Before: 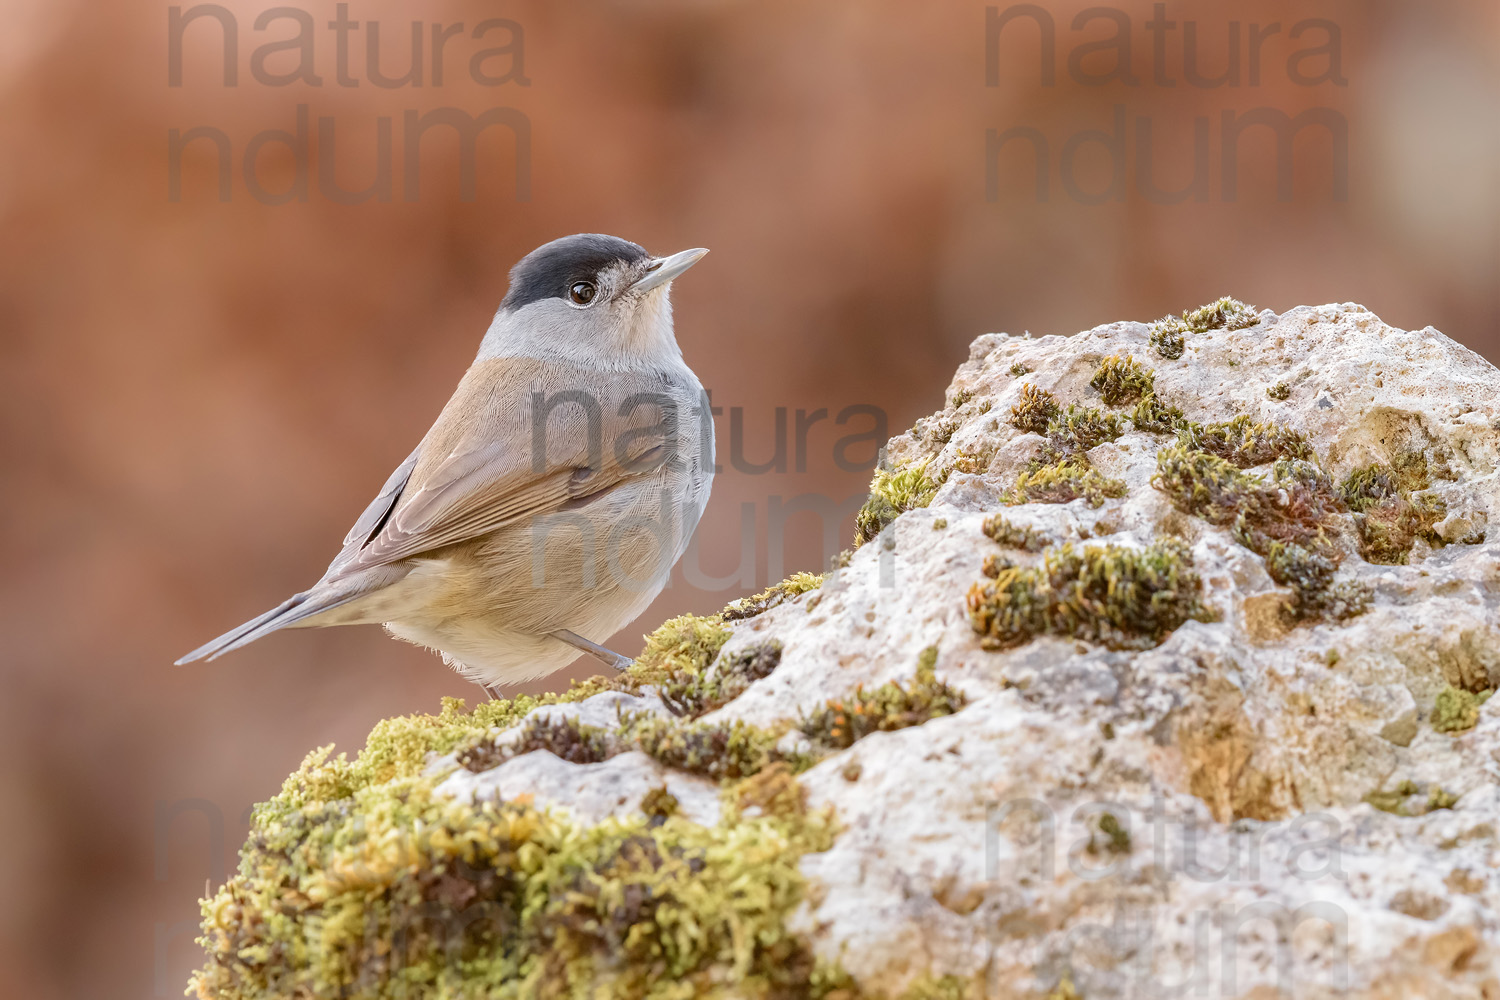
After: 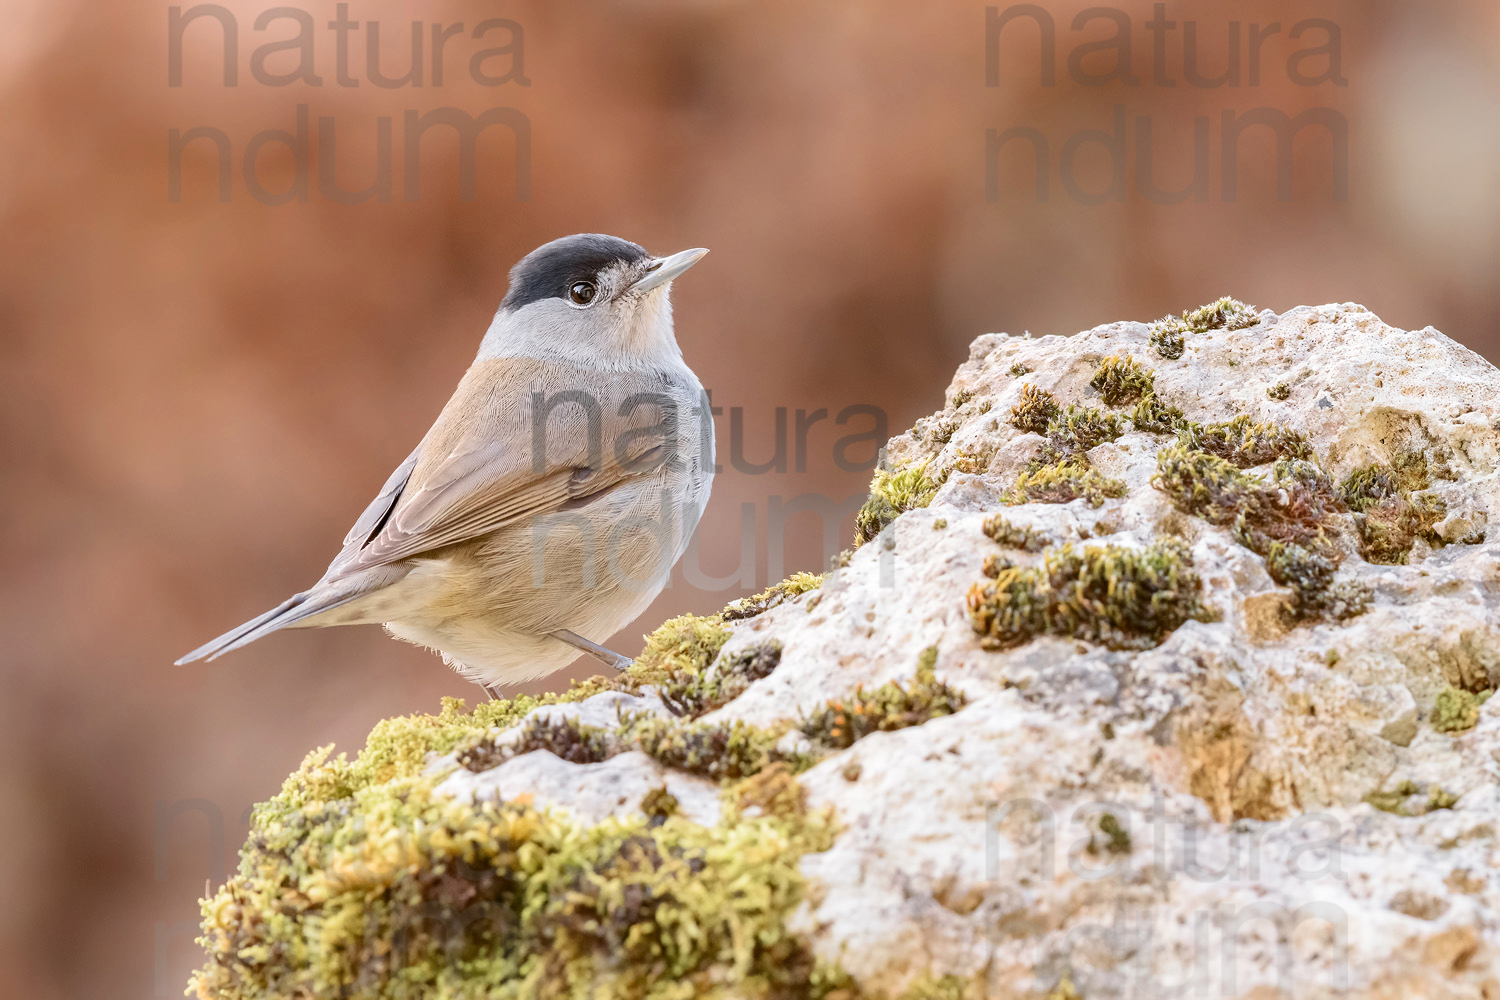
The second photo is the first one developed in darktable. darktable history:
contrast brightness saturation: contrast 0.147, brightness 0.041
